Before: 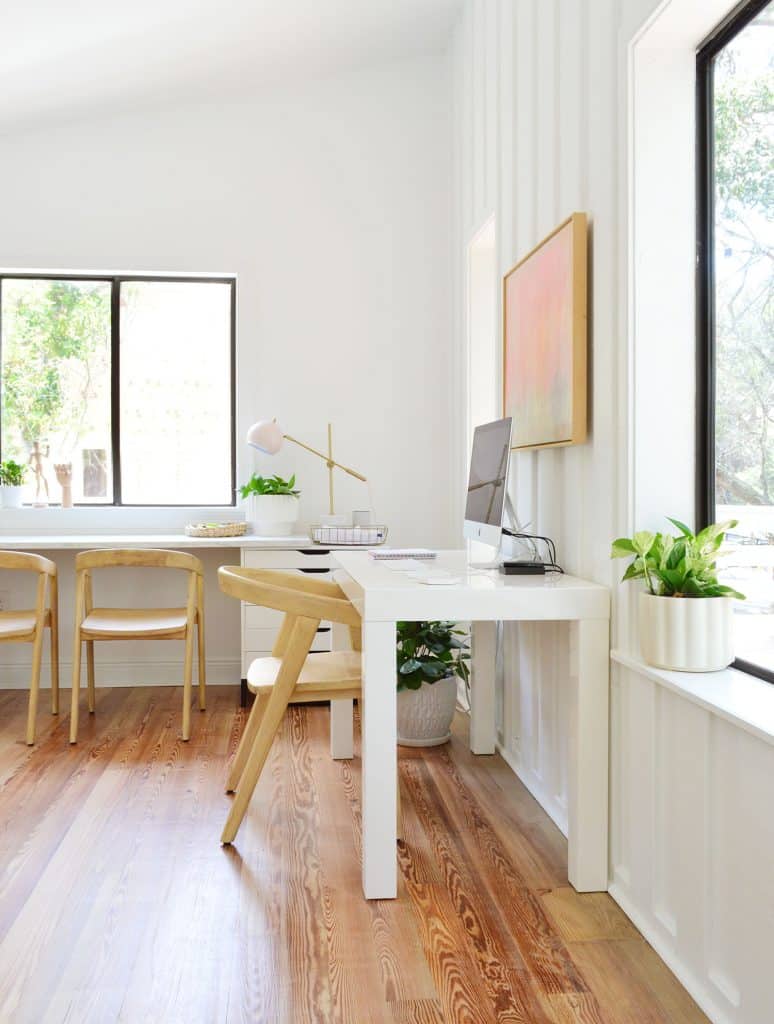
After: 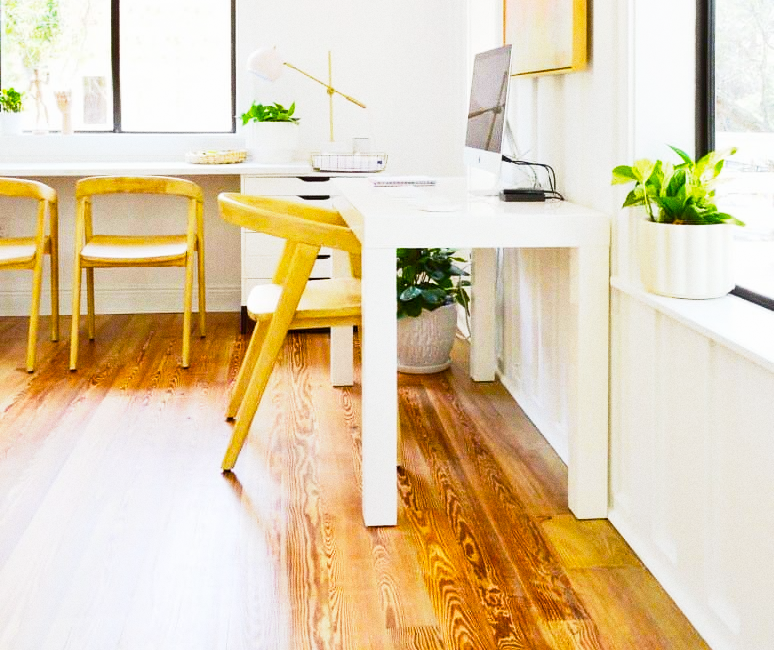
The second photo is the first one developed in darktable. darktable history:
grain: coarseness 0.47 ISO
tone equalizer: on, module defaults
crop and rotate: top 36.435%
color balance rgb: linear chroma grading › global chroma 9%, perceptual saturation grading › global saturation 36%, perceptual saturation grading › shadows 35%, perceptual brilliance grading › global brilliance 15%, perceptual brilliance grading › shadows -35%, global vibrance 15%
base curve: curves: ch0 [(0, 0) (0.088, 0.125) (0.176, 0.251) (0.354, 0.501) (0.613, 0.749) (1, 0.877)], preserve colors none
